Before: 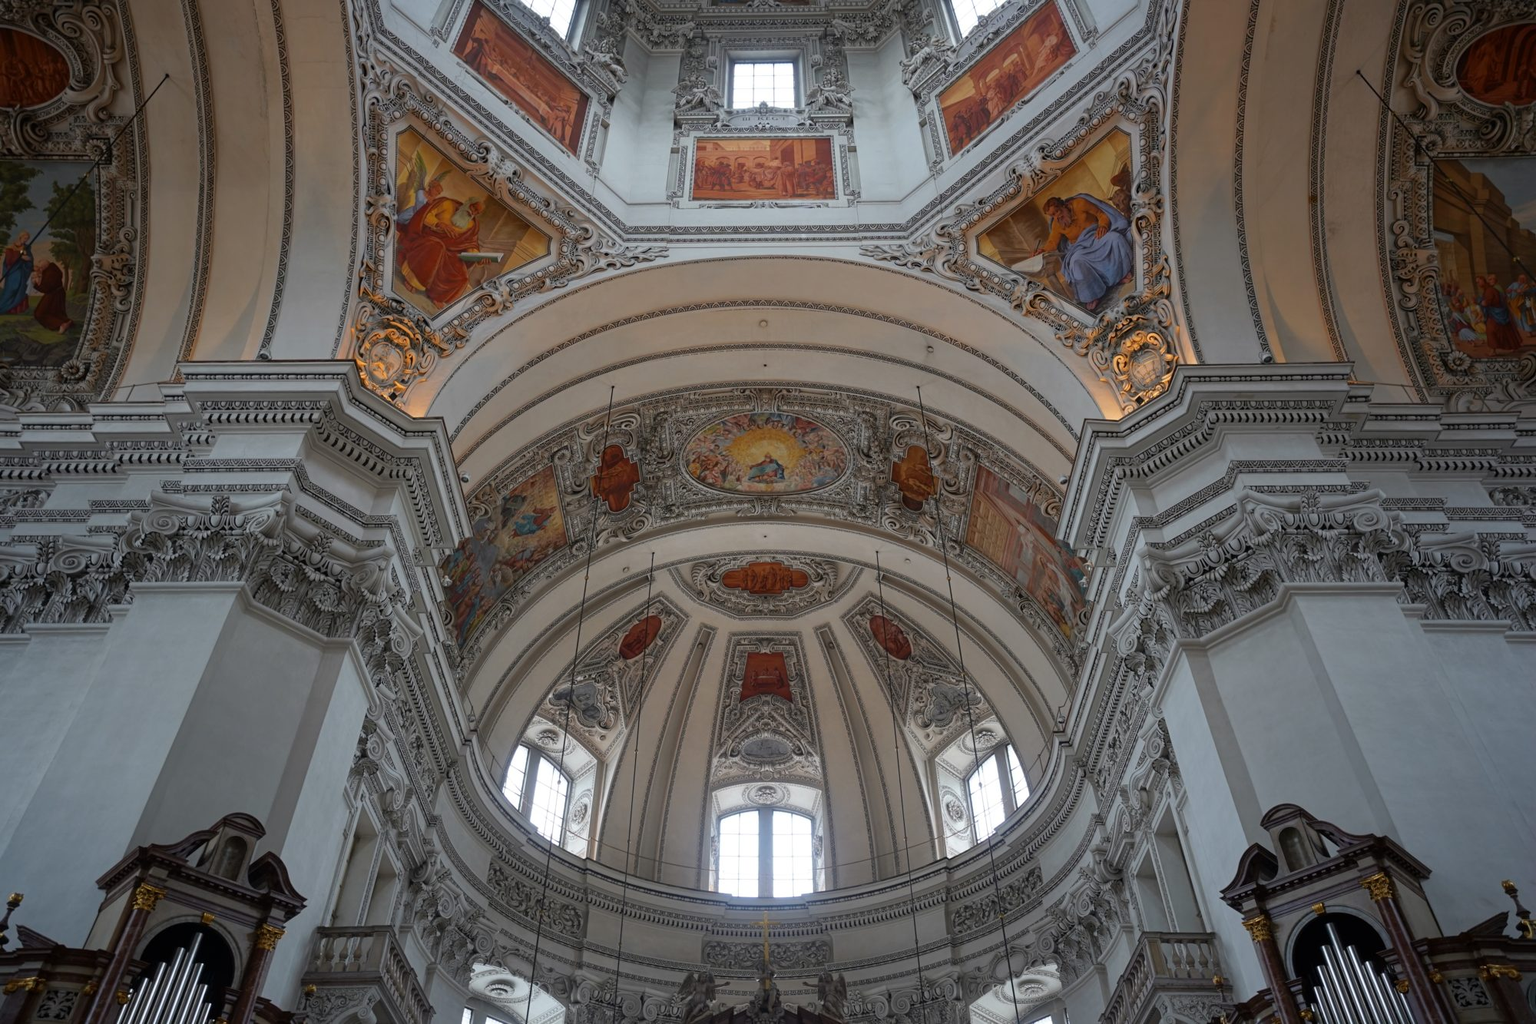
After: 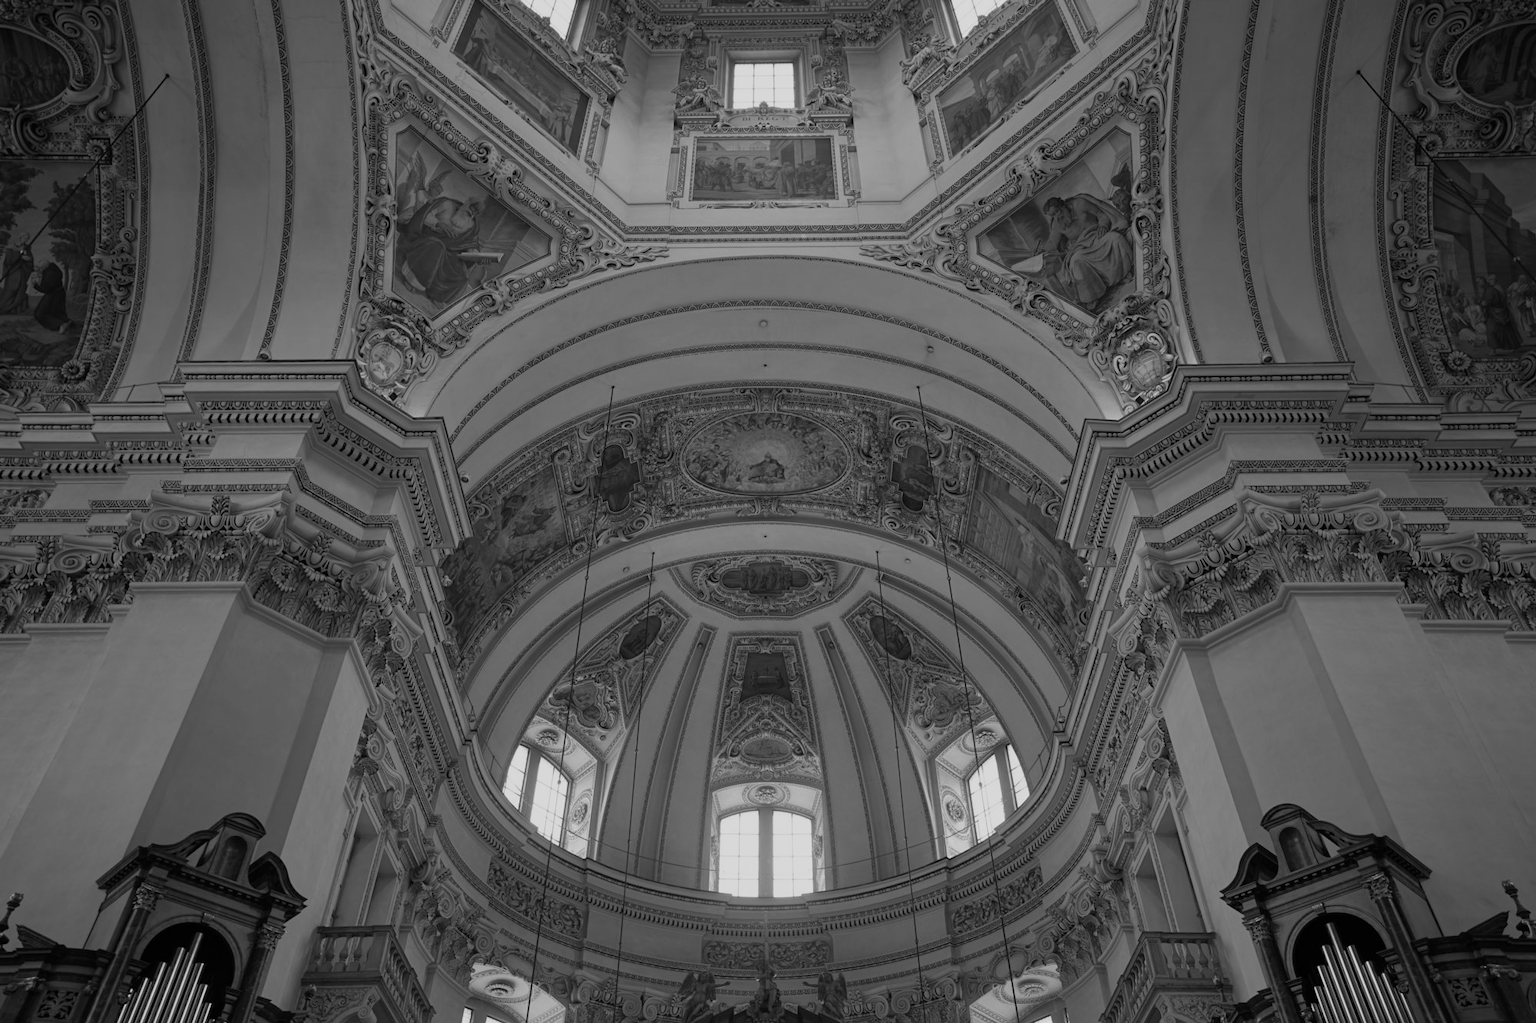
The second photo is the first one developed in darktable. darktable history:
shadows and highlights: radius 121.13, shadows 21.4, white point adjustment -9.72, highlights -14.39, soften with gaussian
monochrome: a 30.25, b 92.03
